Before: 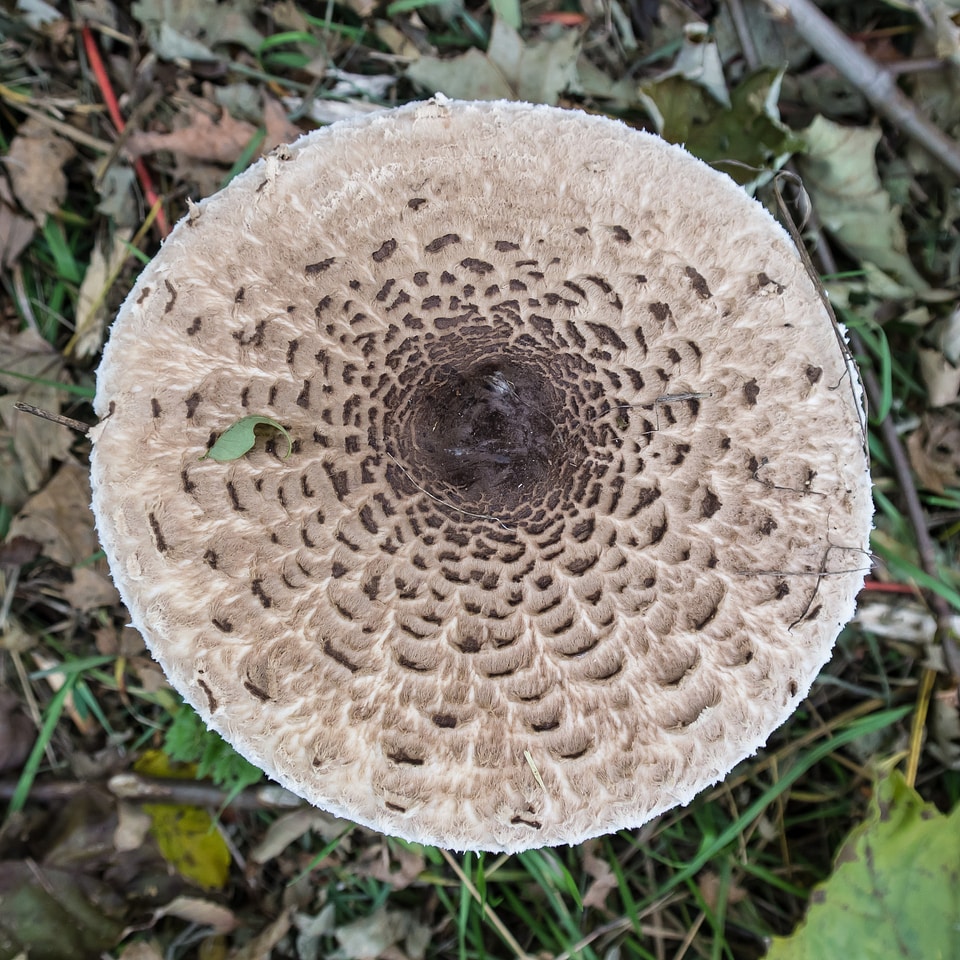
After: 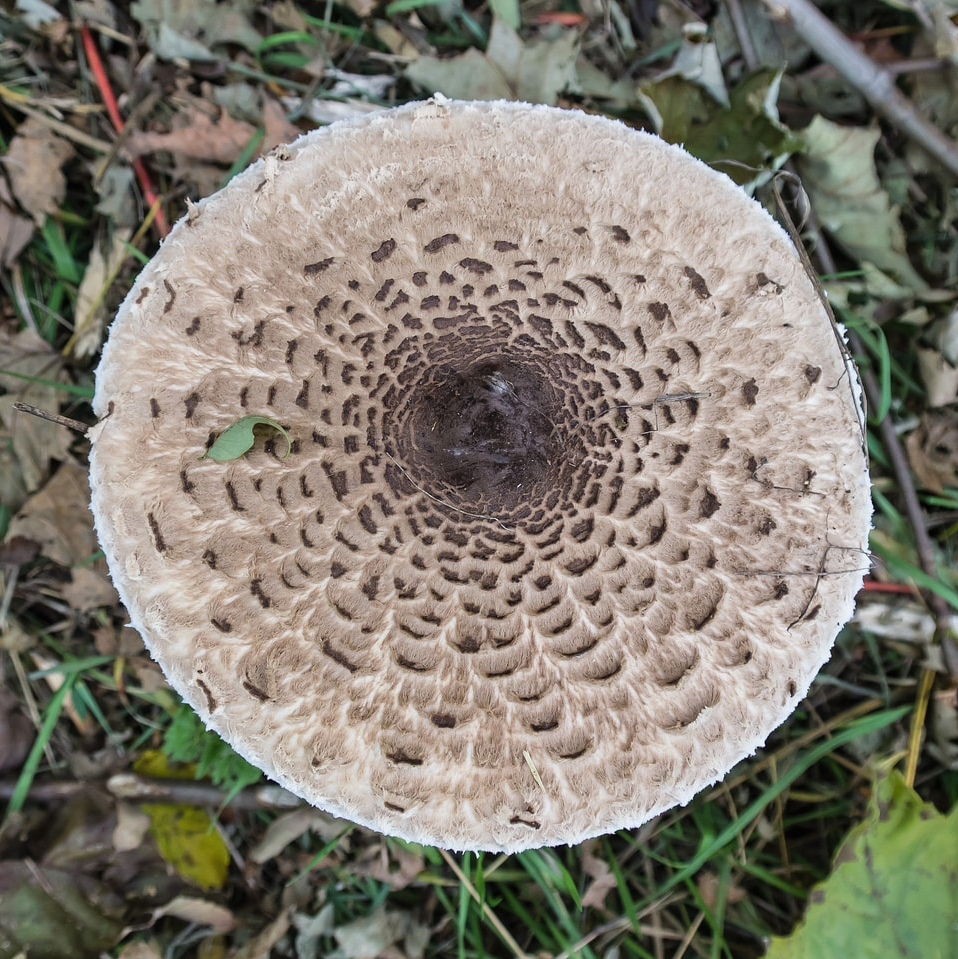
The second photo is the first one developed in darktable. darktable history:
crop: left 0.146%
local contrast: mode bilateral grid, contrast 100, coarseness 100, detail 89%, midtone range 0.2
shadows and highlights: low approximation 0.01, soften with gaussian
